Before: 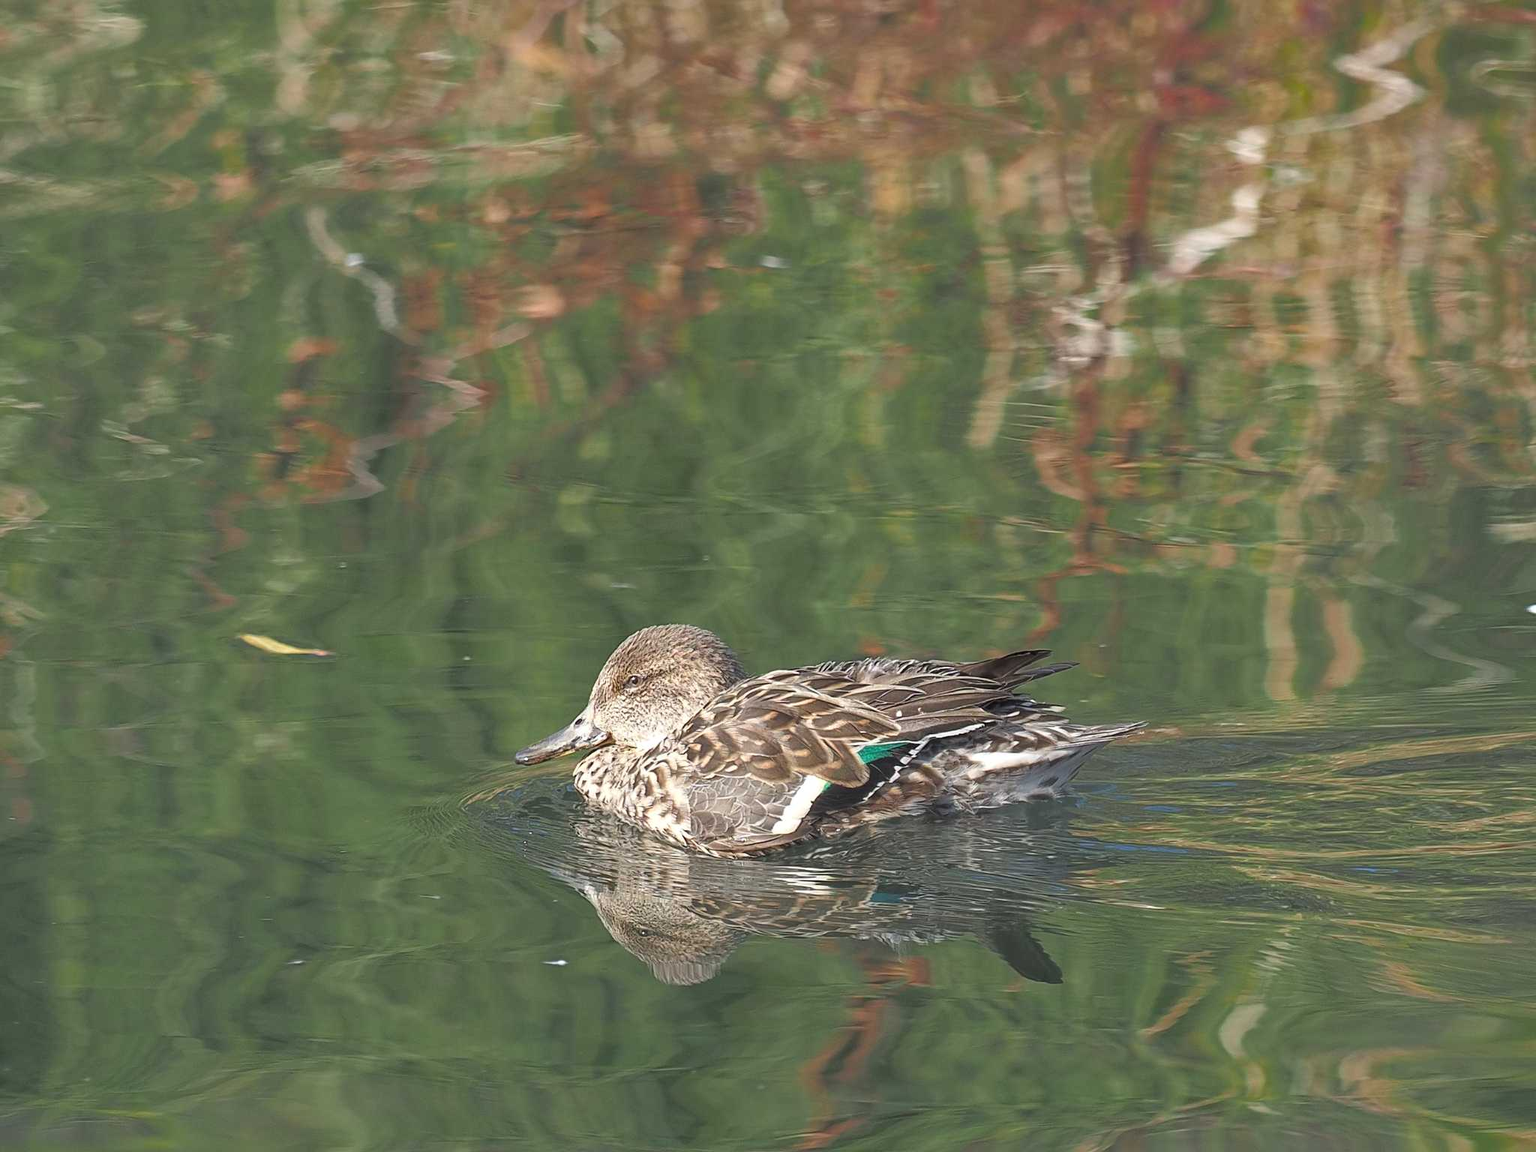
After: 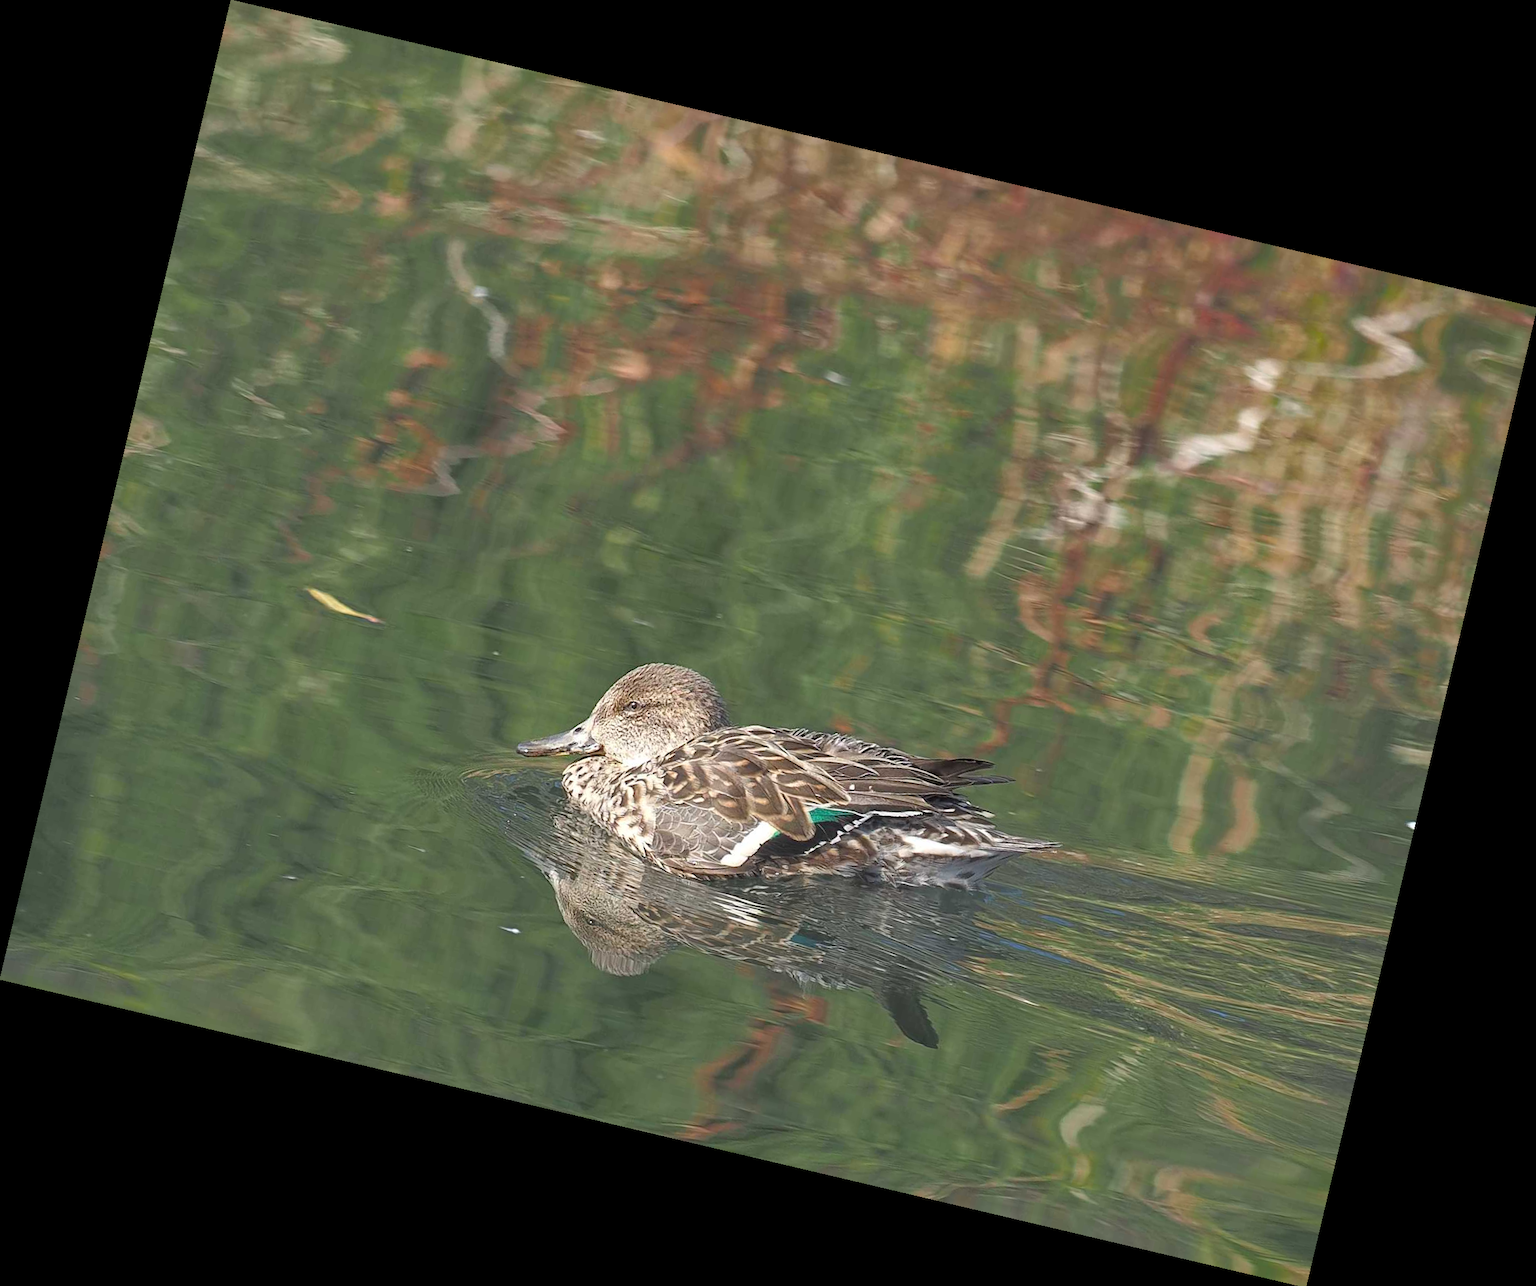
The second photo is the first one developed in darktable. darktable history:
rotate and perspective: rotation 13.27°, automatic cropping off
exposure: compensate highlight preservation false
